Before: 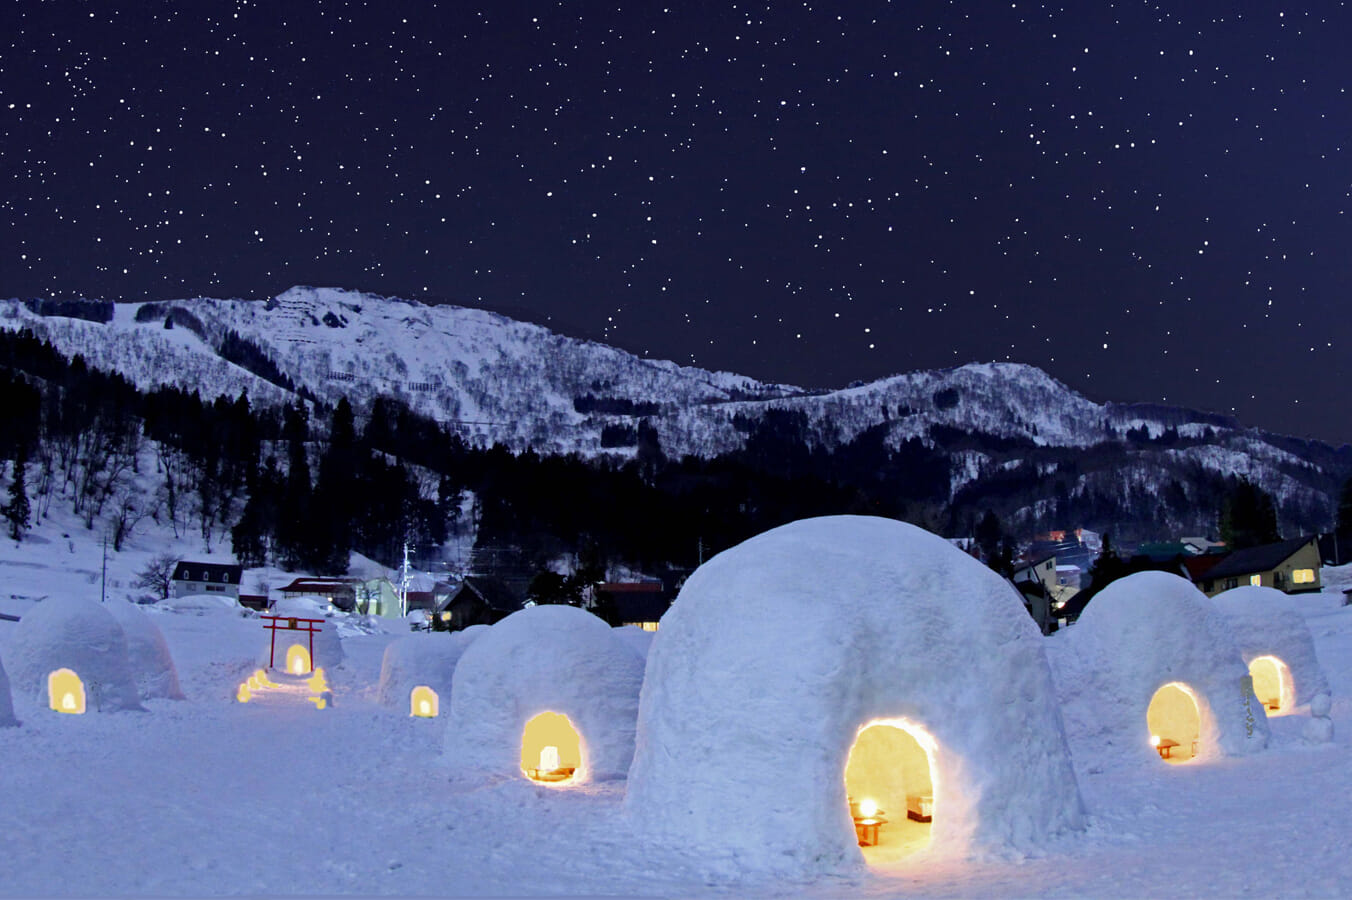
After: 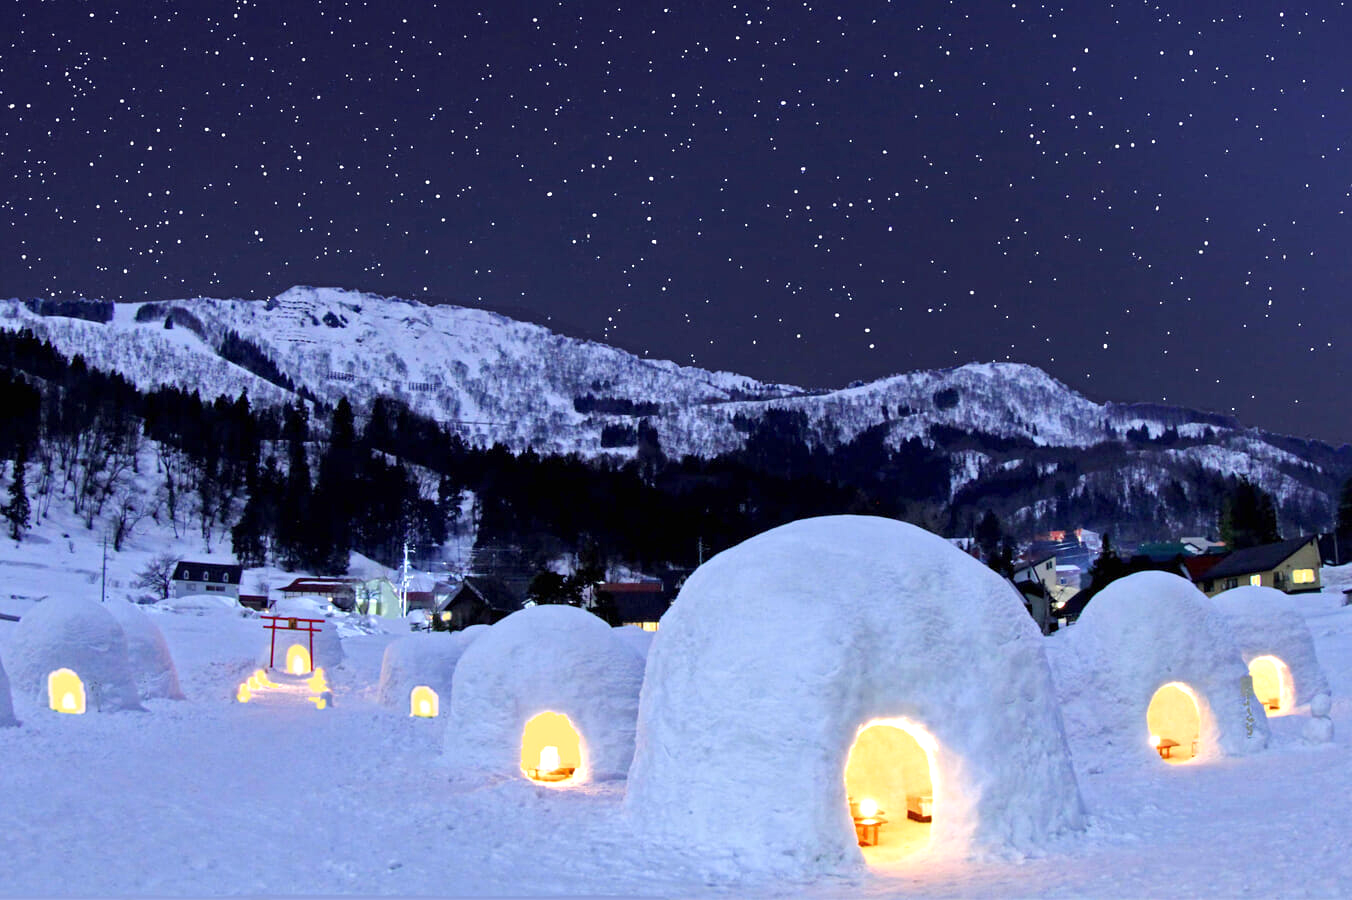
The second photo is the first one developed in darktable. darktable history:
tone equalizer: -8 EV 1.03 EV, -7 EV 1.01 EV, -6 EV 0.969 EV, -5 EV 0.995 EV, -4 EV 1.01 EV, -3 EV 0.733 EV, -2 EV 0.514 EV, -1 EV 0.234 EV, smoothing diameter 2.02%, edges refinement/feathering 22.25, mask exposure compensation -1.57 EV, filter diffusion 5
